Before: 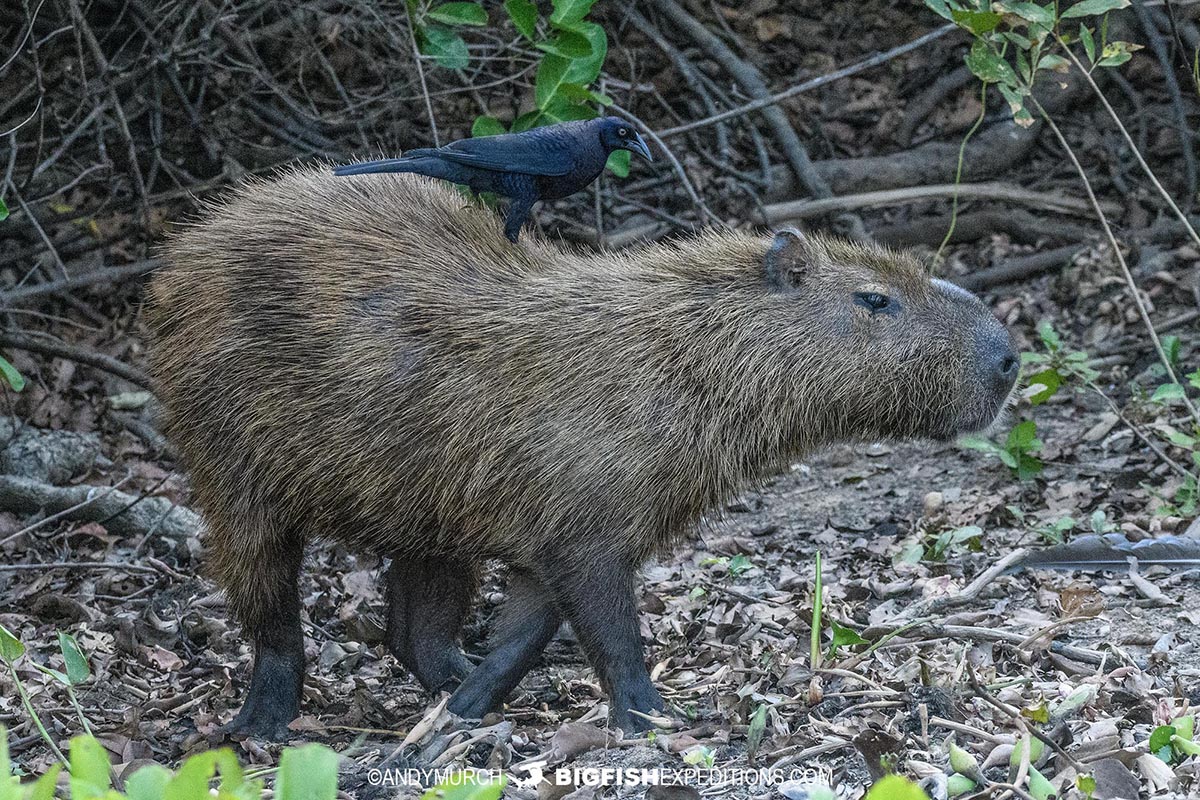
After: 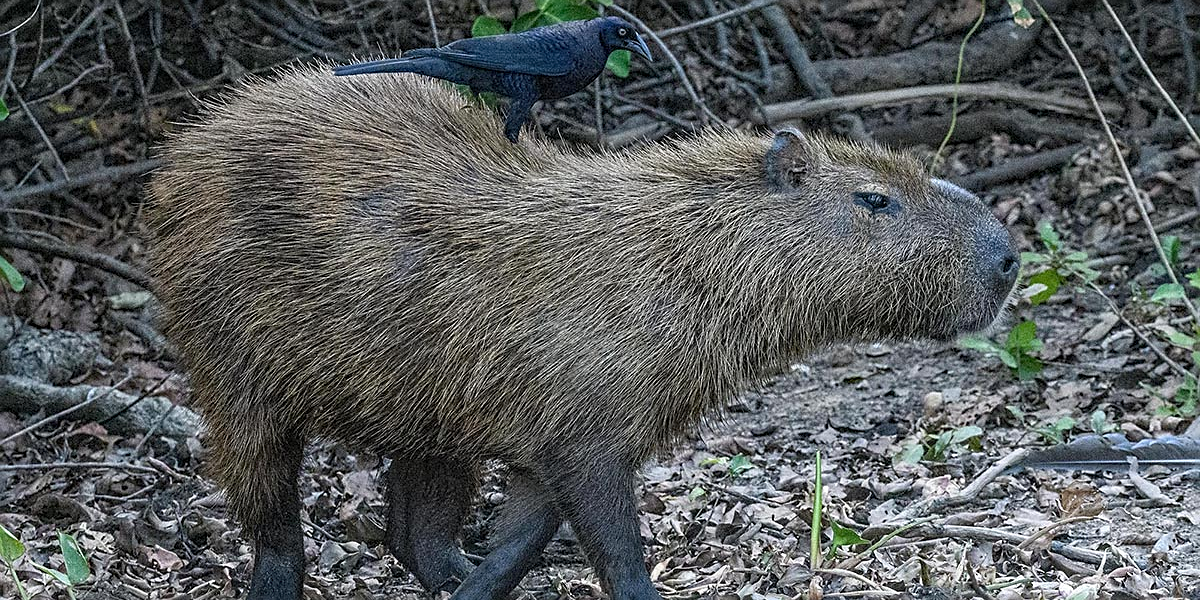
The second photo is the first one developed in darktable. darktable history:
crop and rotate: top 12.5%, bottom 12.5%
sharpen: on, module defaults
haze removal: compatibility mode true, adaptive false
